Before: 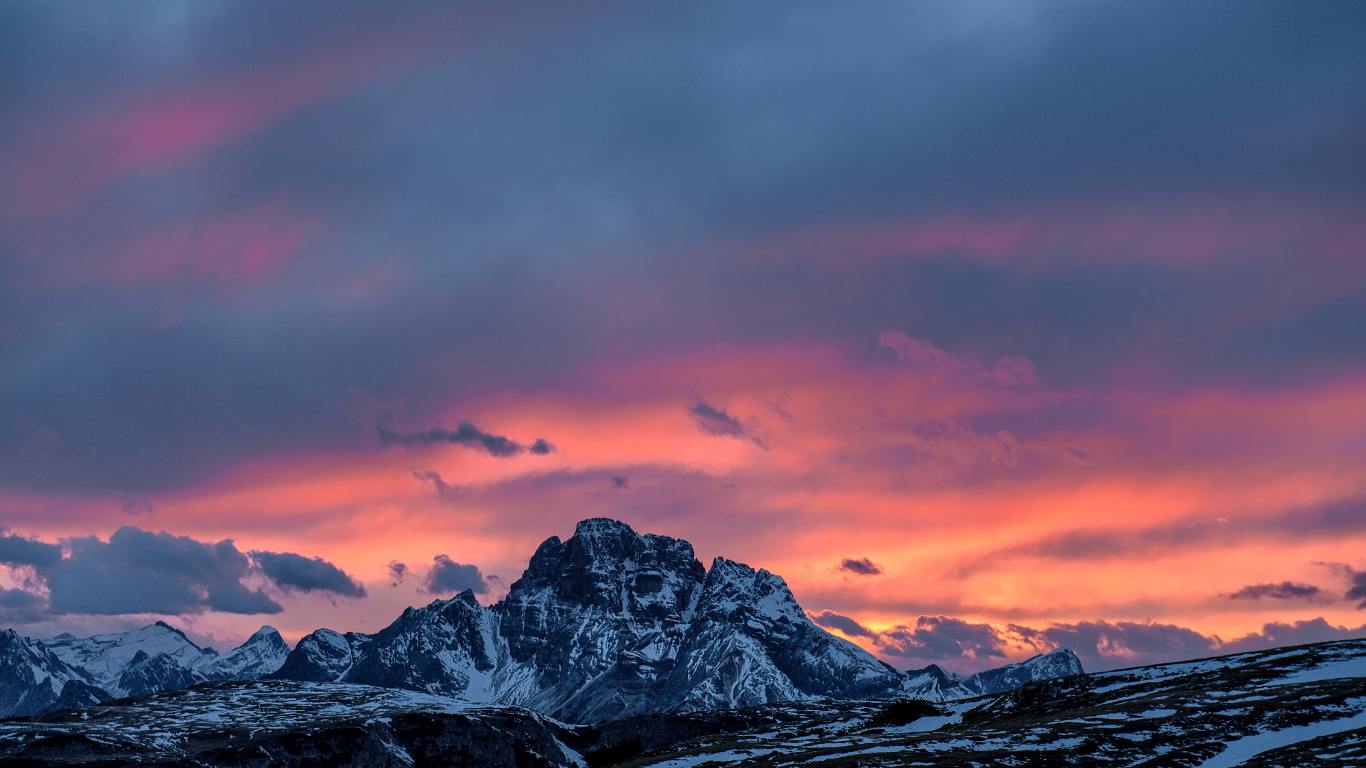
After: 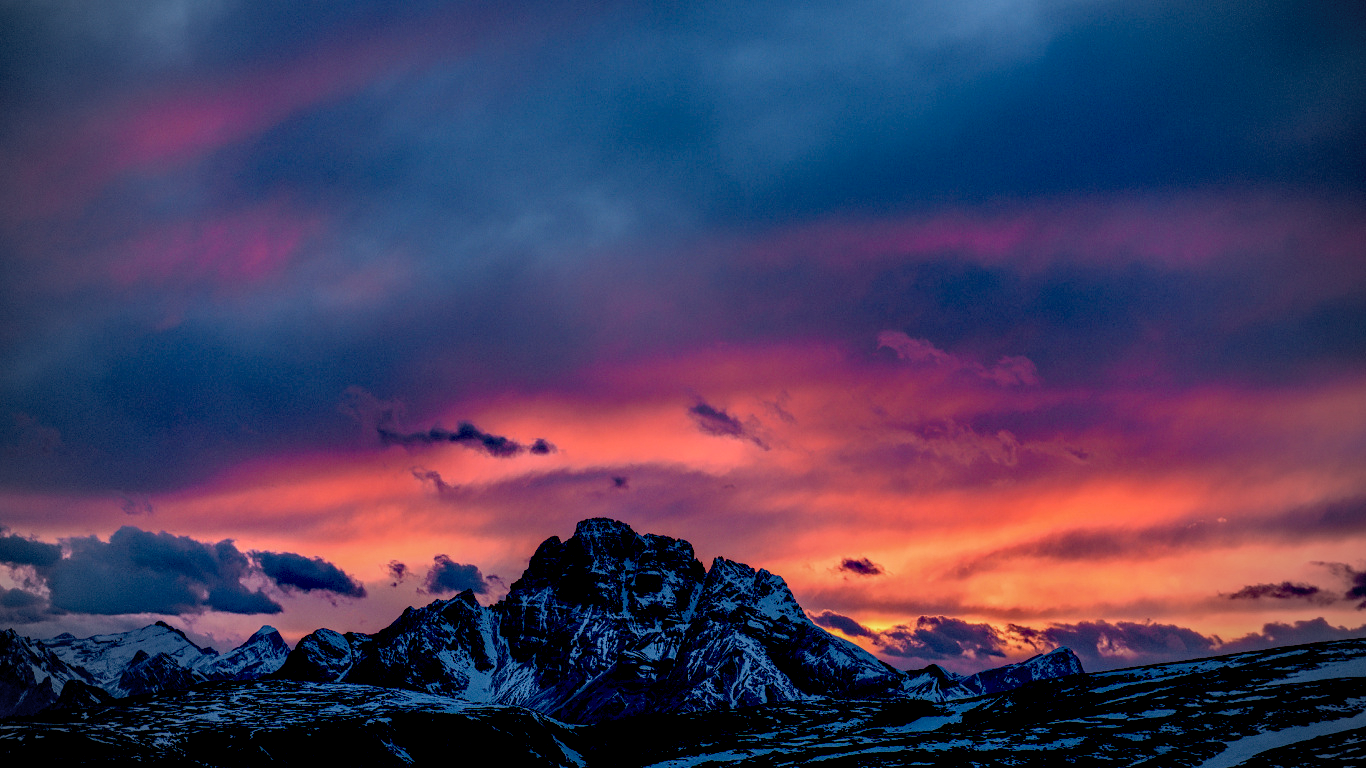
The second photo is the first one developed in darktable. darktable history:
vignetting: fall-off start 73.17%, unbound false
exposure: black level correction 0.057, compensate highlight preservation false
local contrast: on, module defaults
